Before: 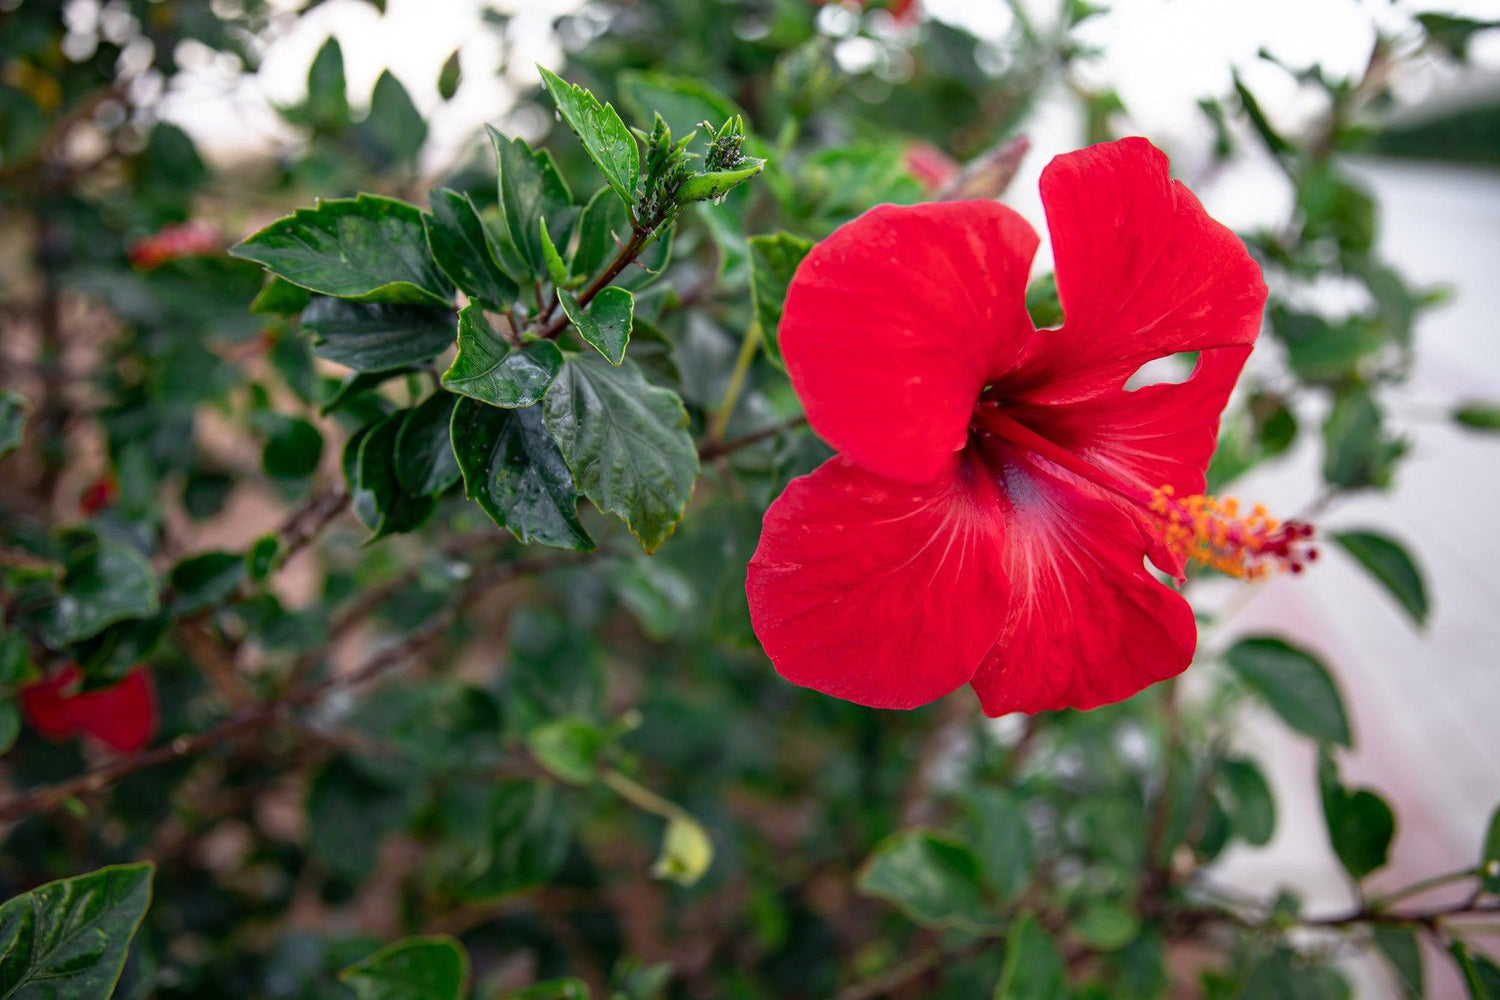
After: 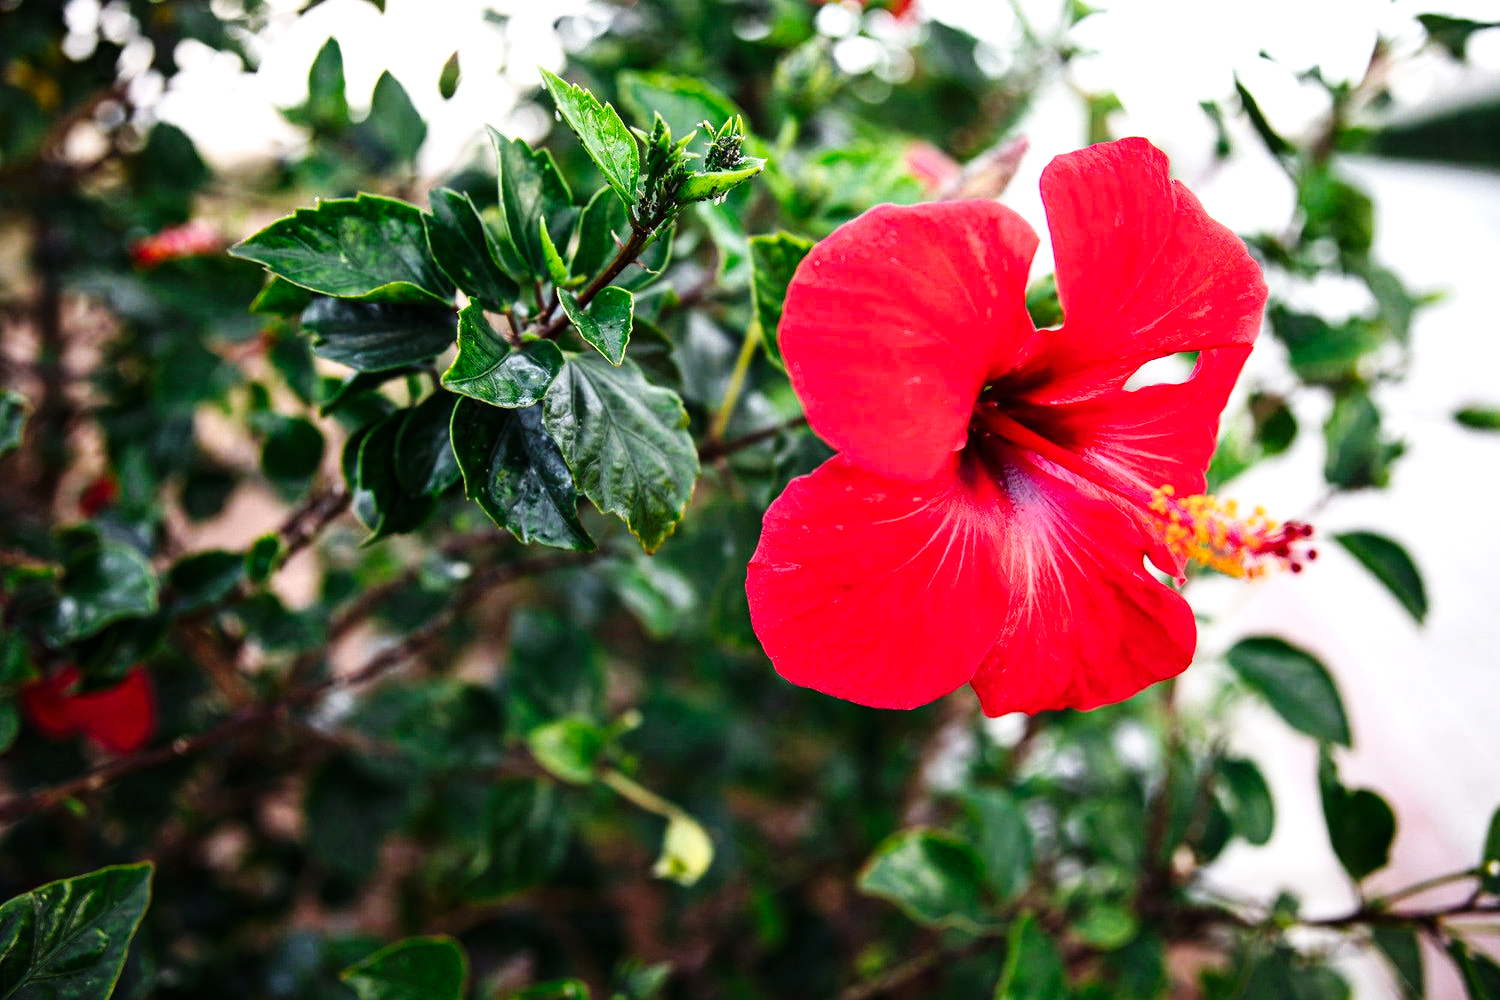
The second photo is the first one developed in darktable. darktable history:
tone equalizer: -8 EV -0.75 EV, -7 EV -0.7 EV, -6 EV -0.6 EV, -5 EV -0.4 EV, -3 EV 0.4 EV, -2 EV 0.6 EV, -1 EV 0.7 EV, +0 EV 0.75 EV, edges refinement/feathering 500, mask exposure compensation -1.57 EV, preserve details no
base curve: curves: ch0 [(0, 0) (0.032, 0.025) (0.121, 0.166) (0.206, 0.329) (0.605, 0.79) (1, 1)], preserve colors none
